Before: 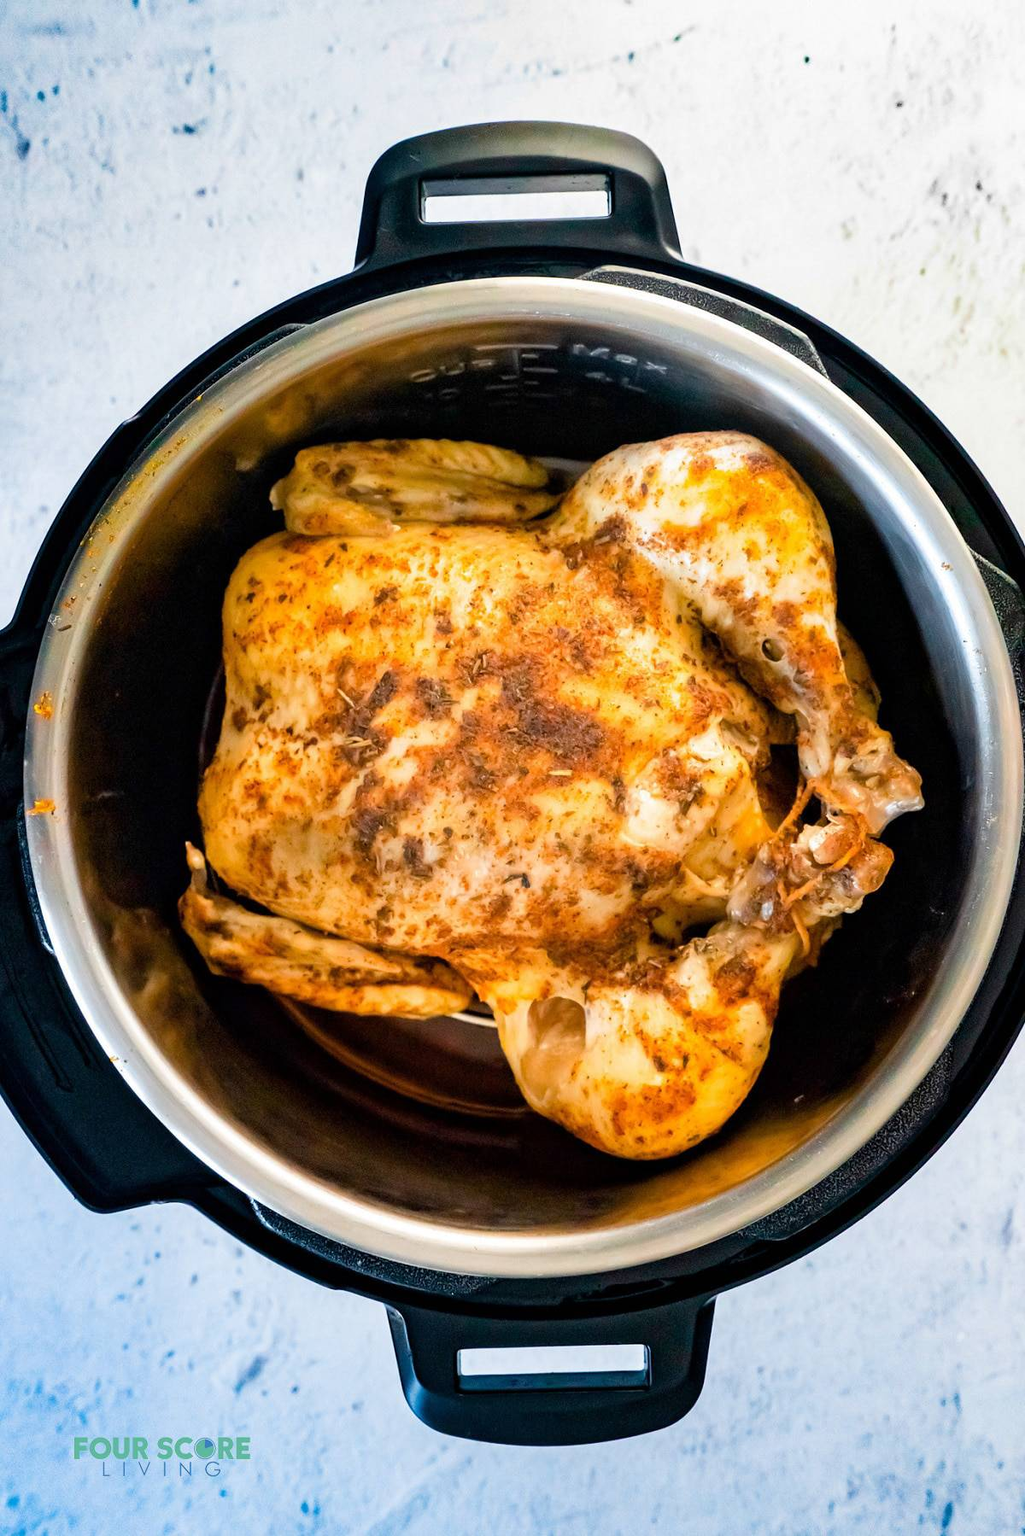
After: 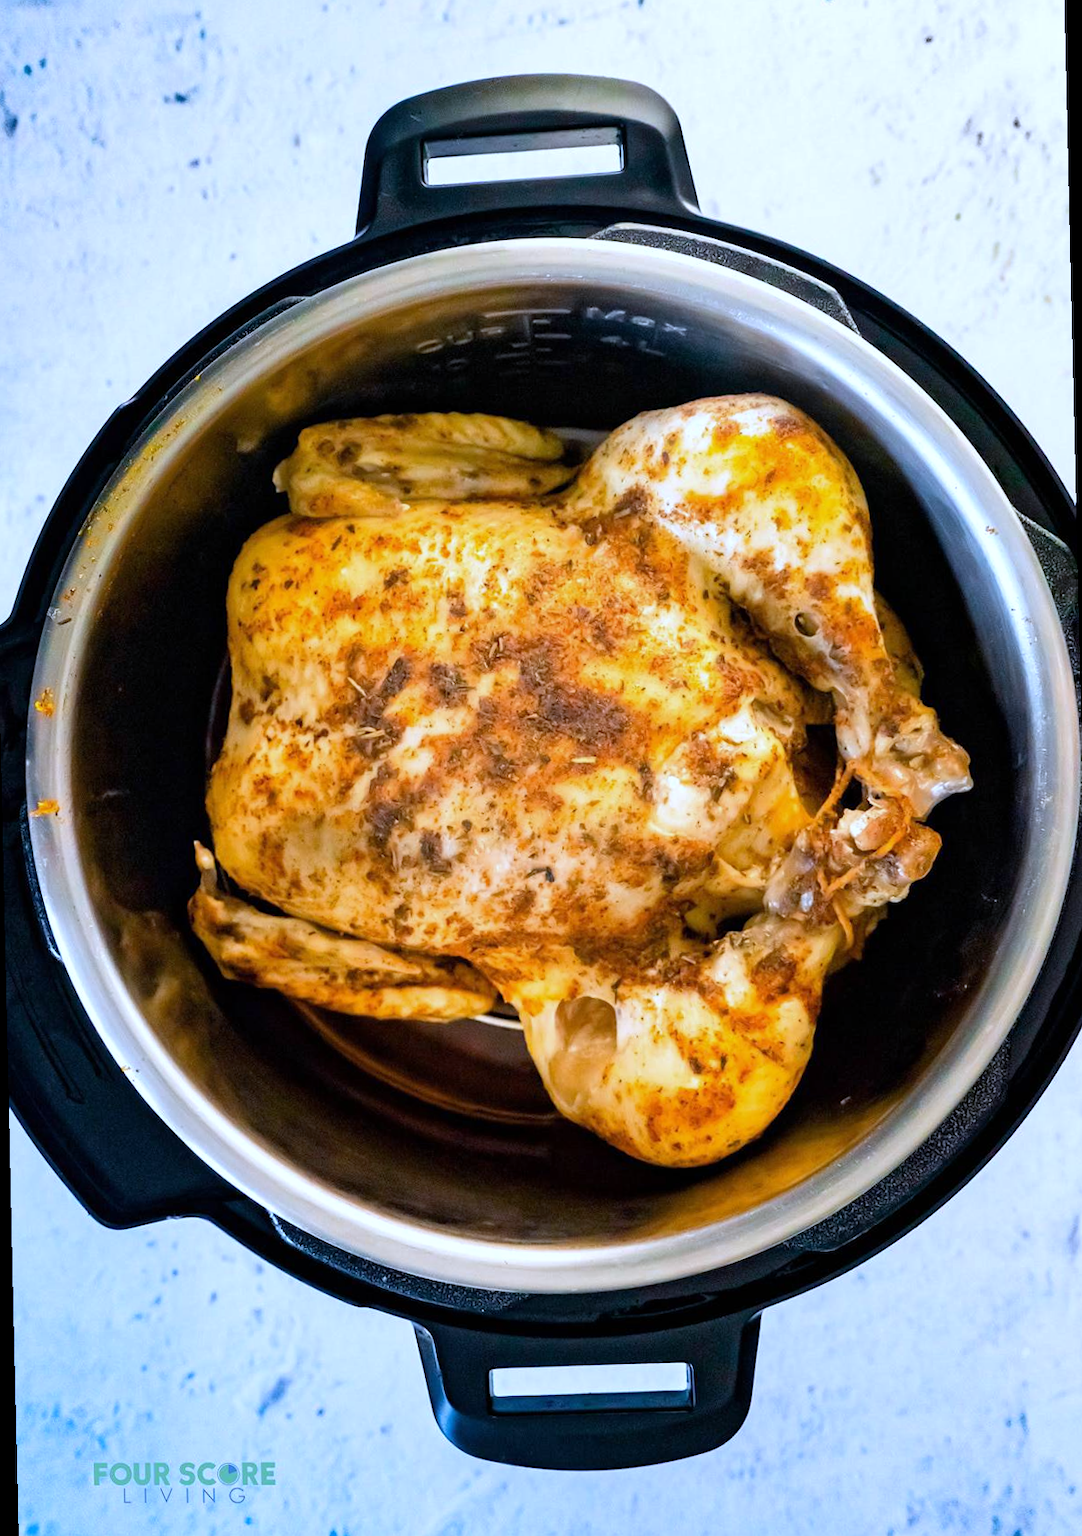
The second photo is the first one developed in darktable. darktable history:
rotate and perspective: rotation -1.32°, lens shift (horizontal) -0.031, crop left 0.015, crop right 0.985, crop top 0.047, crop bottom 0.982
white balance: red 0.948, green 1.02, blue 1.176
